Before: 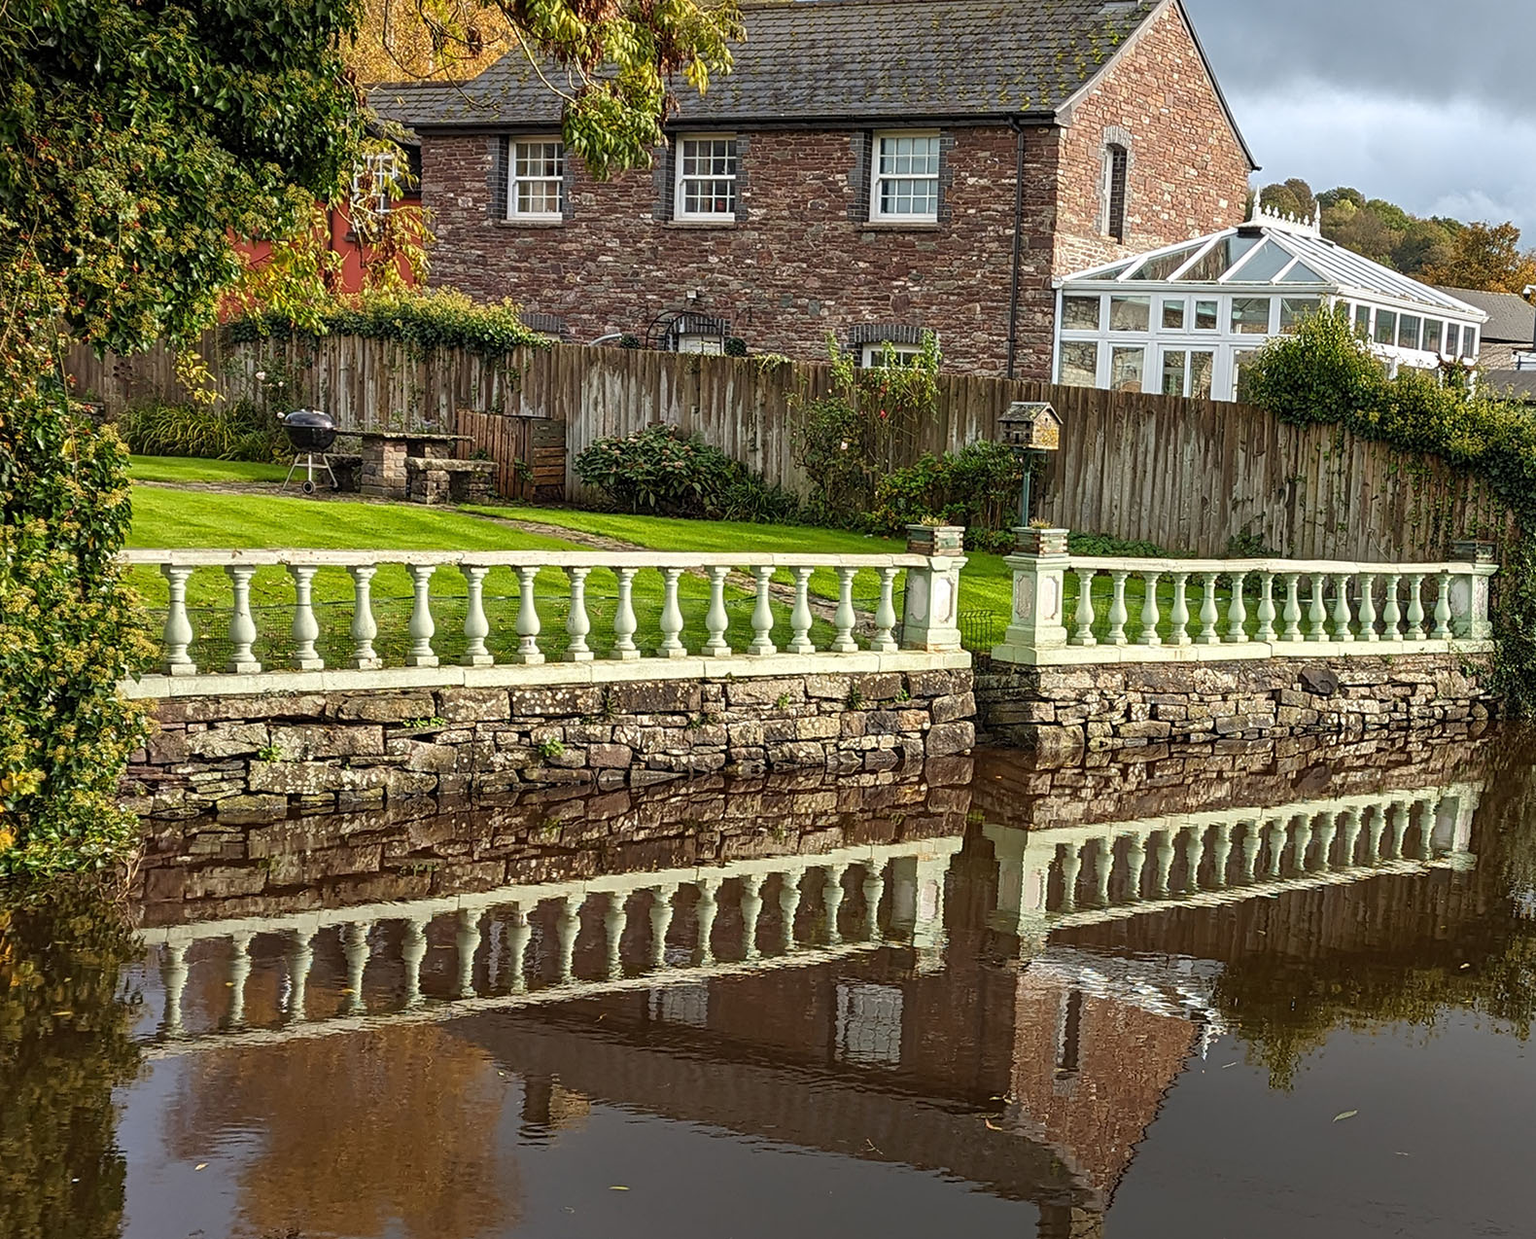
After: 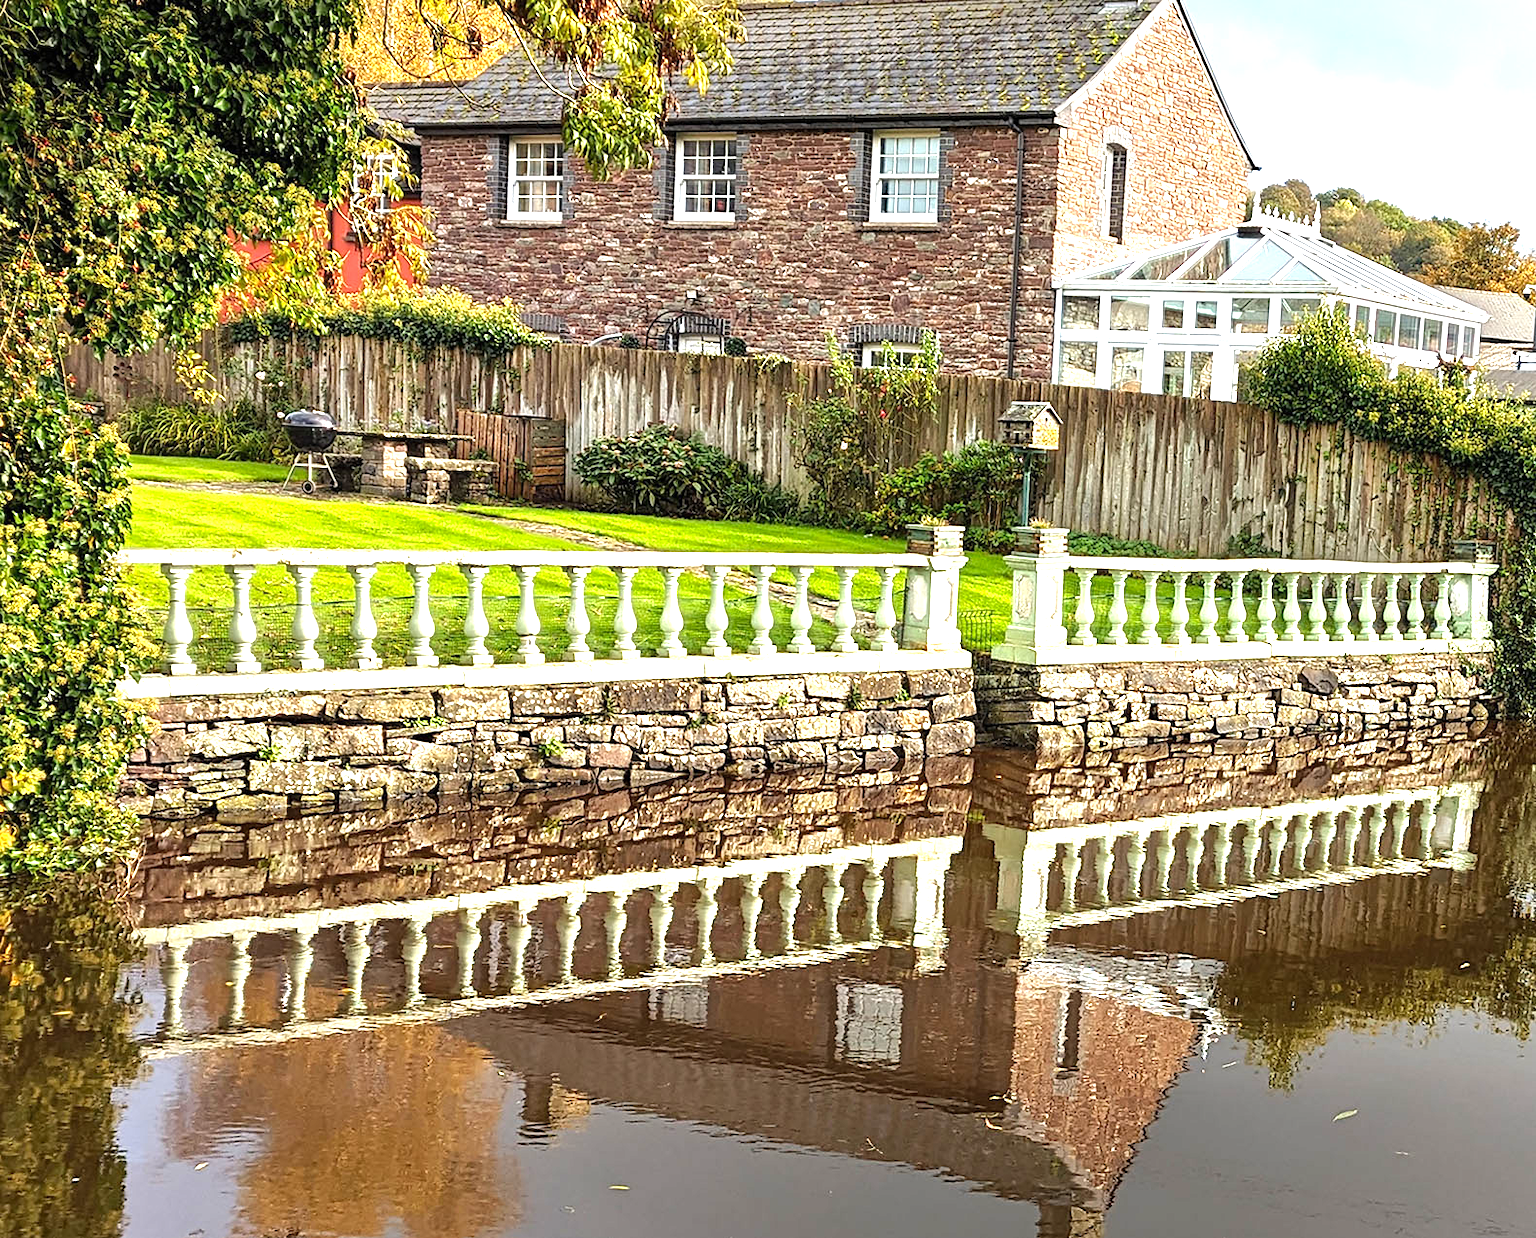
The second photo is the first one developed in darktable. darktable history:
tone equalizer: -8 EV -1.84 EV, -7 EV -1.16 EV, -6 EV -1.62 EV, smoothing diameter 25%, edges refinement/feathering 10, preserve details guided filter
levels: levels [0, 0.394, 0.787]
exposure: black level correction 0, exposure 0.6 EV, compensate highlight preservation false
